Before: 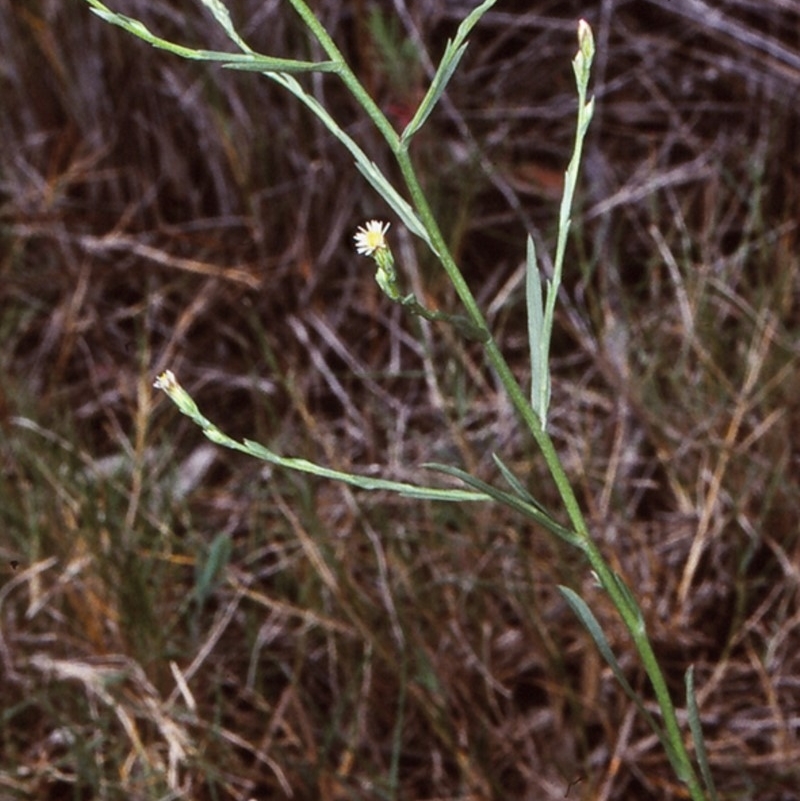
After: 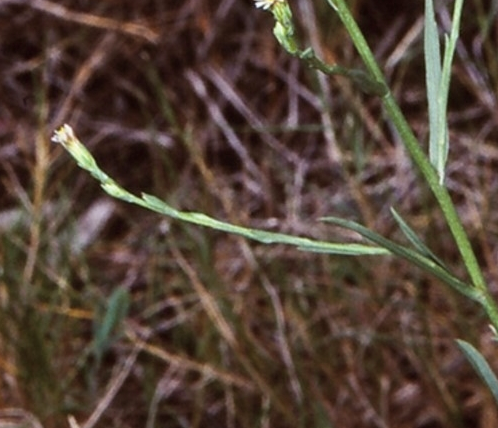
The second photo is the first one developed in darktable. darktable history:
crop: left 12.867%, top 30.801%, right 24.783%, bottom 15.738%
velvia: strength 15.55%
haze removal: strength 0.027, distance 0.254, compatibility mode true, adaptive false
